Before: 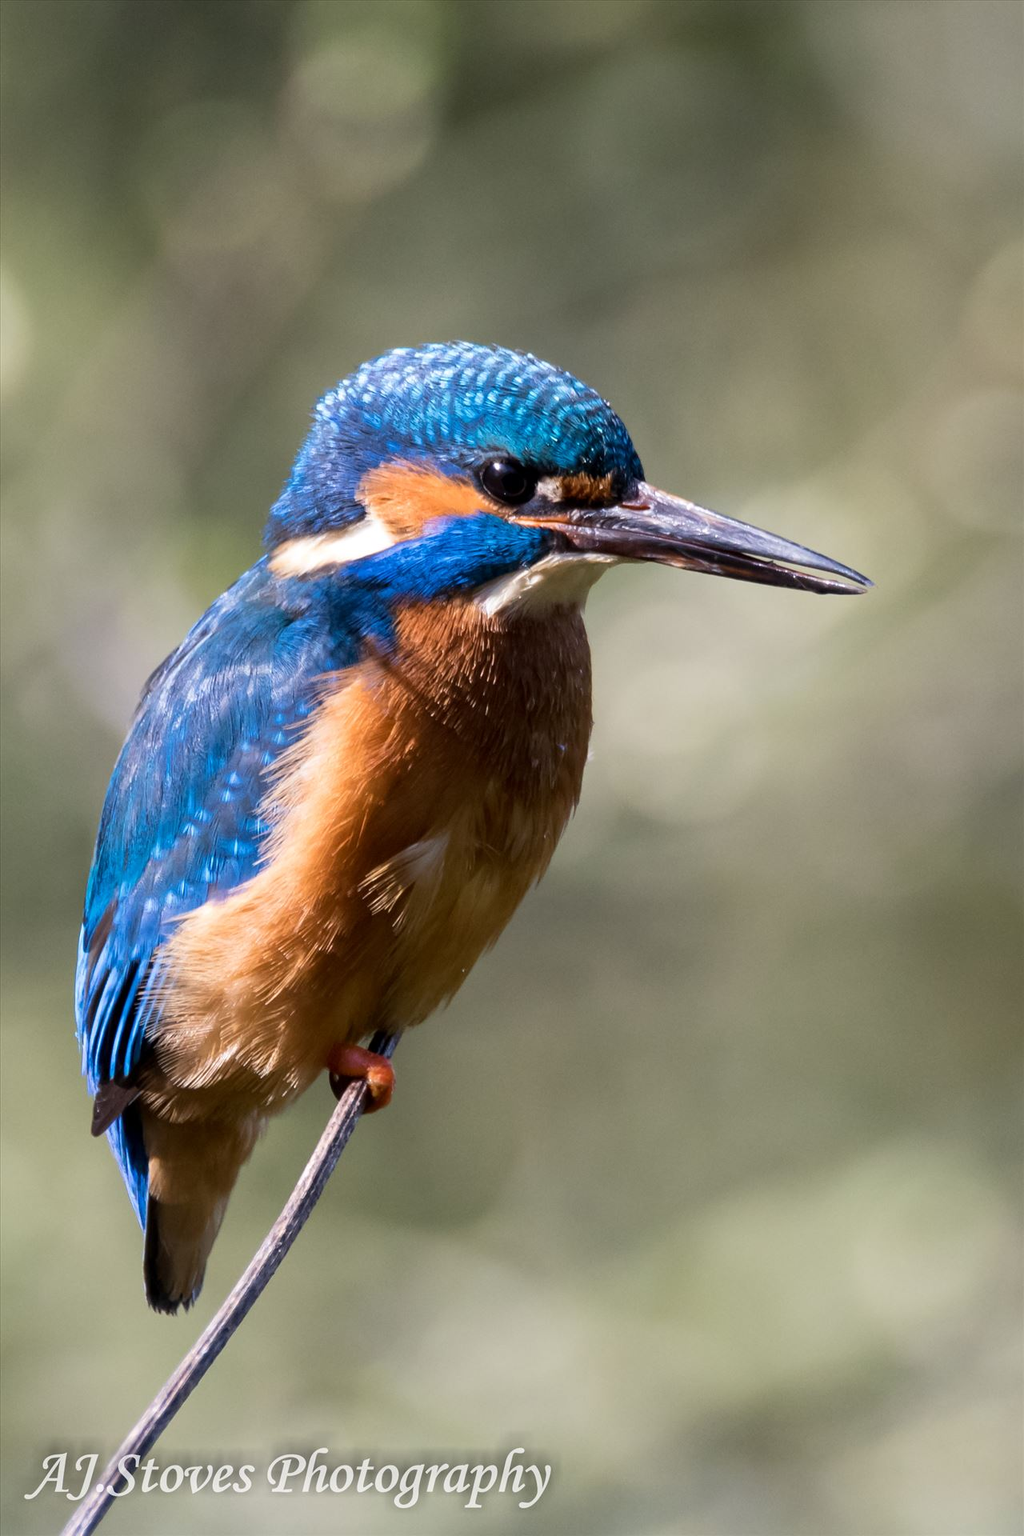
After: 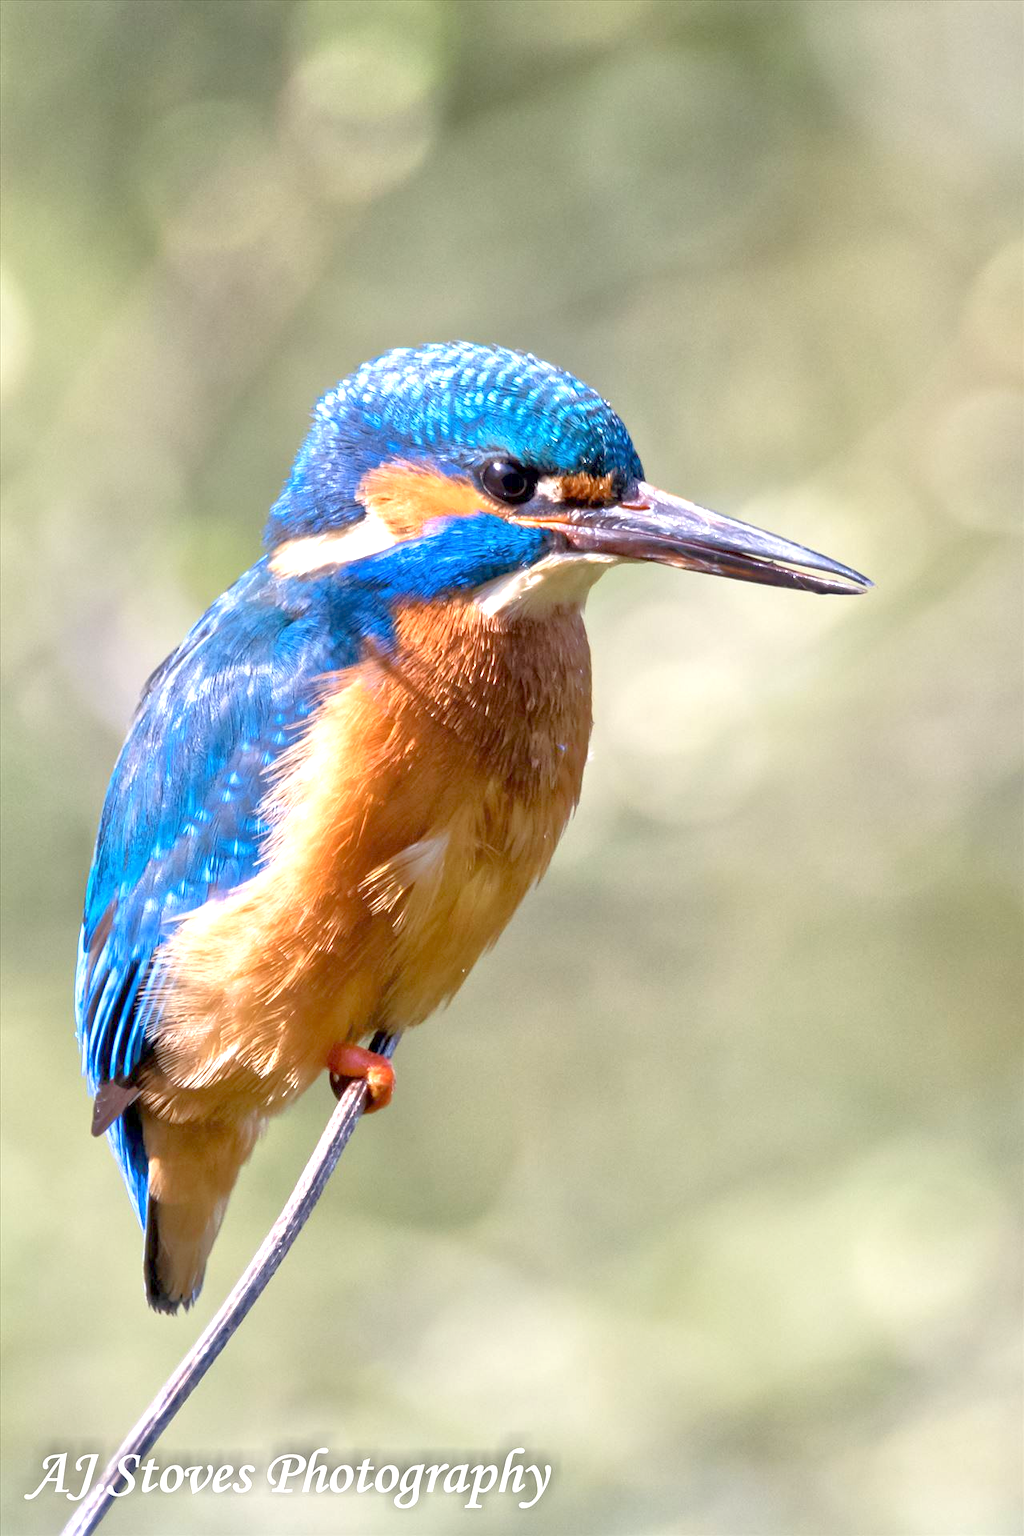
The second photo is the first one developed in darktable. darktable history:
tone equalizer: -8 EV 1.99 EV, -7 EV 1.96 EV, -6 EV 1.96 EV, -5 EV 1.99 EV, -4 EV 1.97 EV, -3 EV 1.48 EV, -2 EV 0.982 EV, -1 EV 0.516 EV
exposure: exposure 0.777 EV, compensate highlight preservation false
